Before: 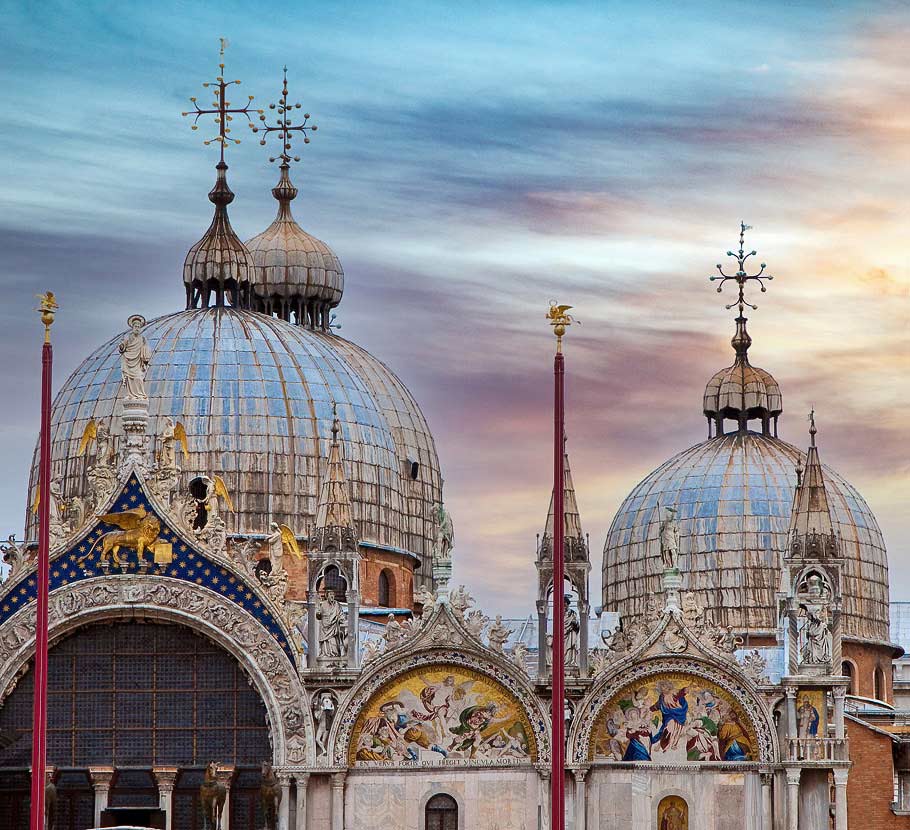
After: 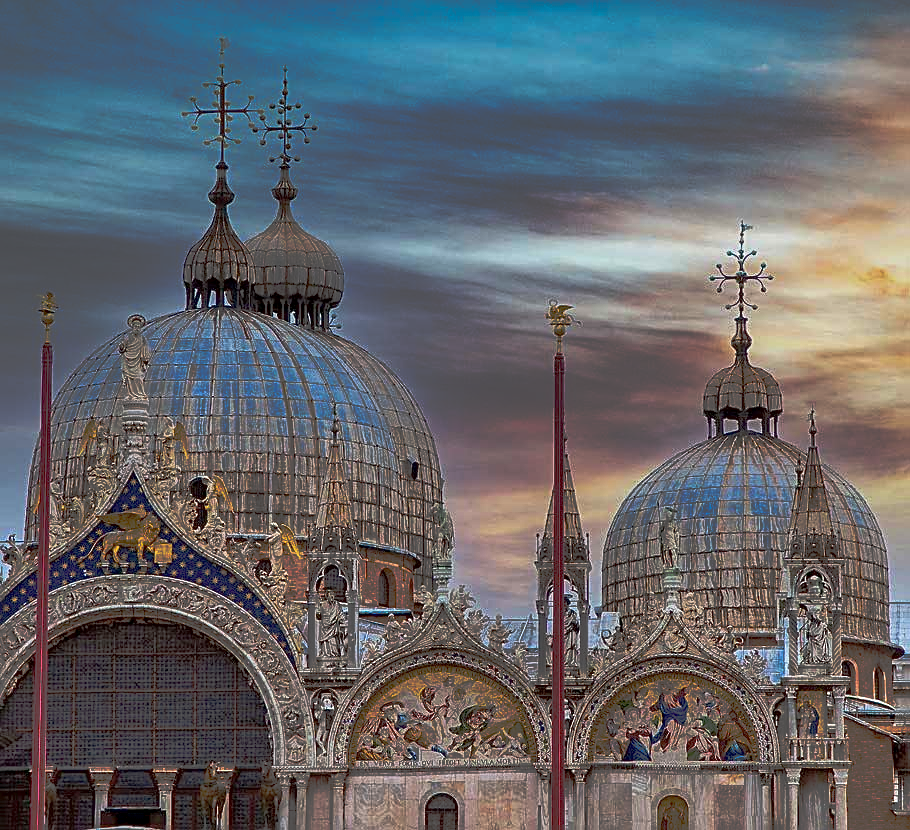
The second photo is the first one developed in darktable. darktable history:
color correction: saturation 1.1
shadows and highlights: shadows 25, highlights -25
exposure: black level correction 0.001, compensate highlight preservation false
tone curve: curves: ch0 [(0, 0) (0.003, 0.032) (0.53, 0.368) (0.901, 0.866) (1, 1)], preserve colors none
graduated density: on, module defaults
local contrast: on, module defaults
contrast brightness saturation: saturation -0.05
sharpen: on, module defaults
